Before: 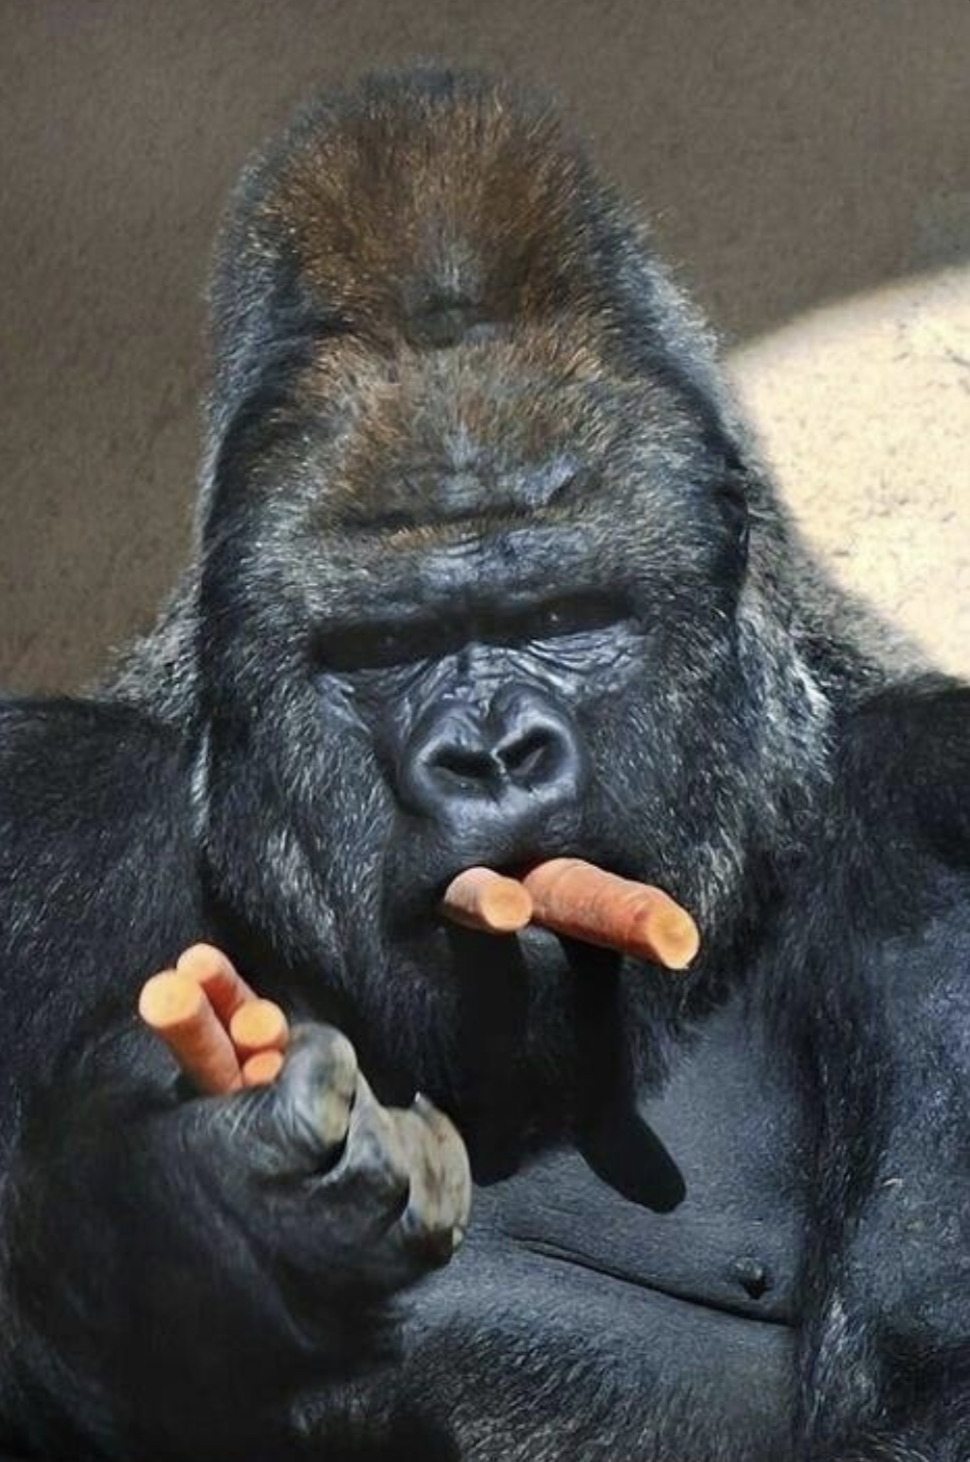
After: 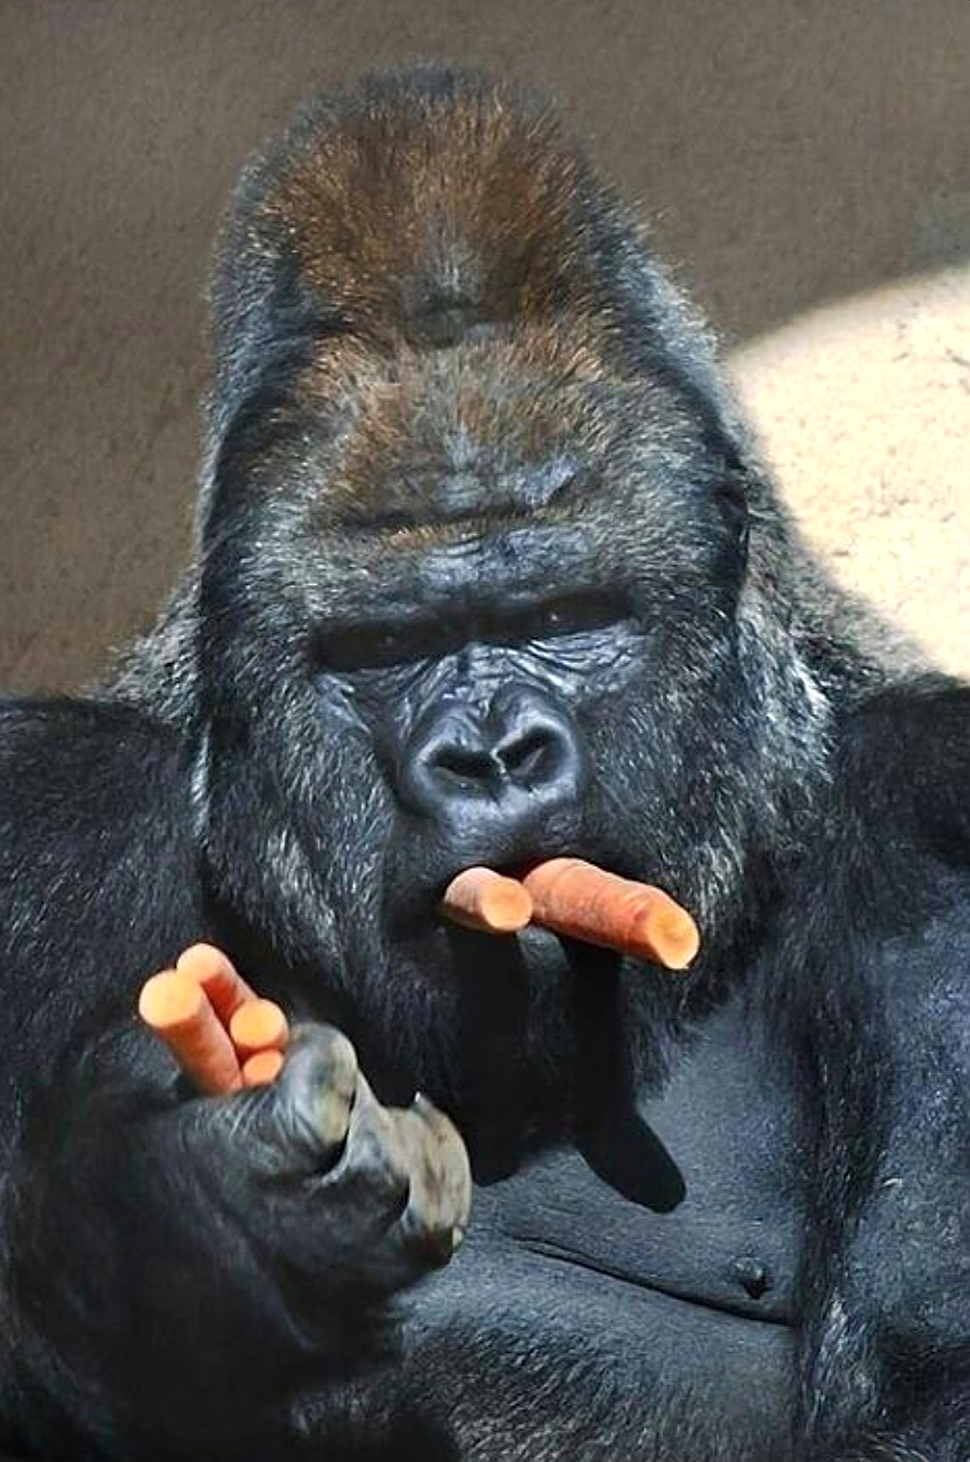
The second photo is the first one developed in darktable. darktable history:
exposure: exposure 0.201 EV, compensate highlight preservation false
sharpen: on, module defaults
